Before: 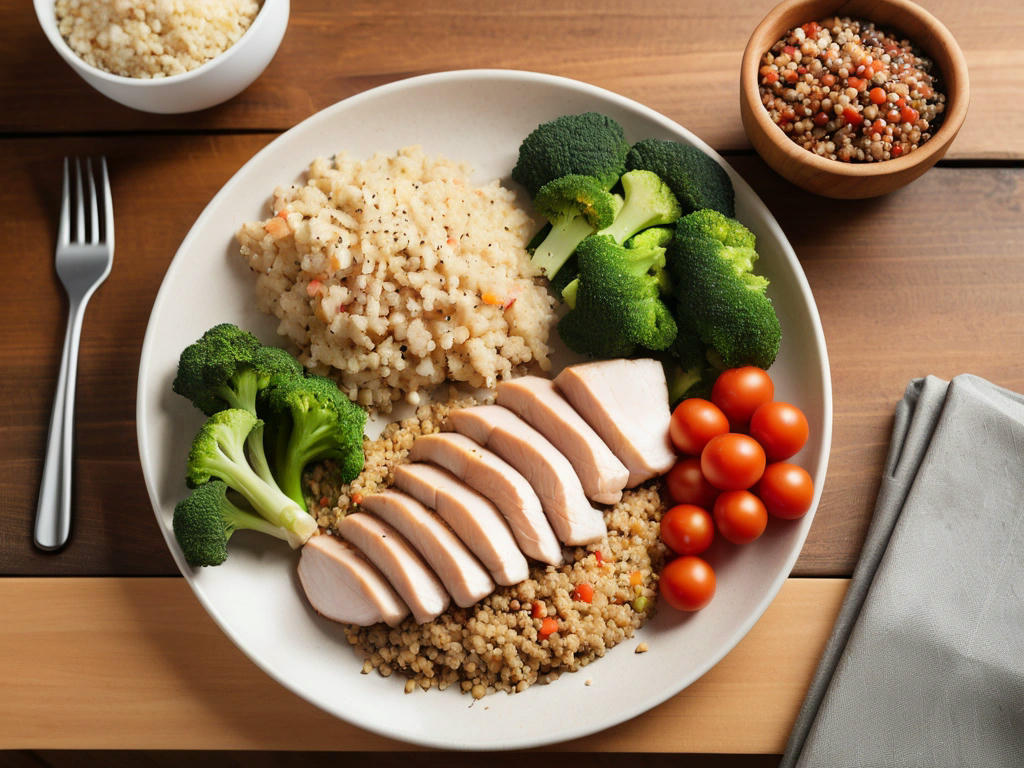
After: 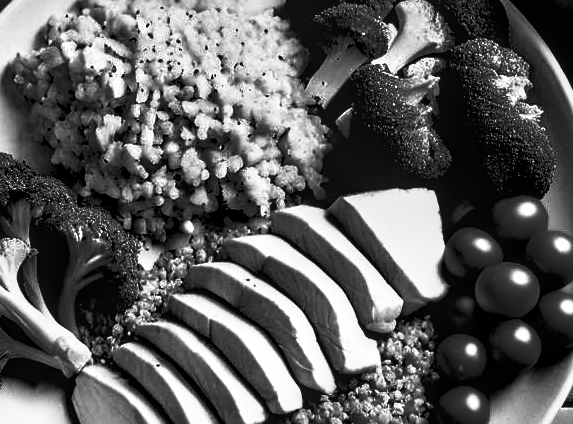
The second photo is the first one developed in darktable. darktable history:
local contrast: detail 130%
tone equalizer: luminance estimator HSV value / RGB max
crop and rotate: left 22.108%, top 22.39%, right 21.922%, bottom 22.366%
sharpen: on, module defaults
contrast equalizer: octaves 7, y [[0.6 ×6], [0.55 ×6], [0 ×6], [0 ×6], [0 ×6]]
color zones: curves: ch0 [(0.287, 0.048) (0.493, 0.484) (0.737, 0.816)]; ch1 [(0, 0) (0.143, 0) (0.286, 0) (0.429, 0) (0.571, 0) (0.714, 0) (0.857, 0)]
filmic rgb: black relative exposure -4.95 EV, white relative exposure 2.84 EV, hardness 3.71, preserve chrominance no, color science v3 (2019), use custom middle-gray values true
